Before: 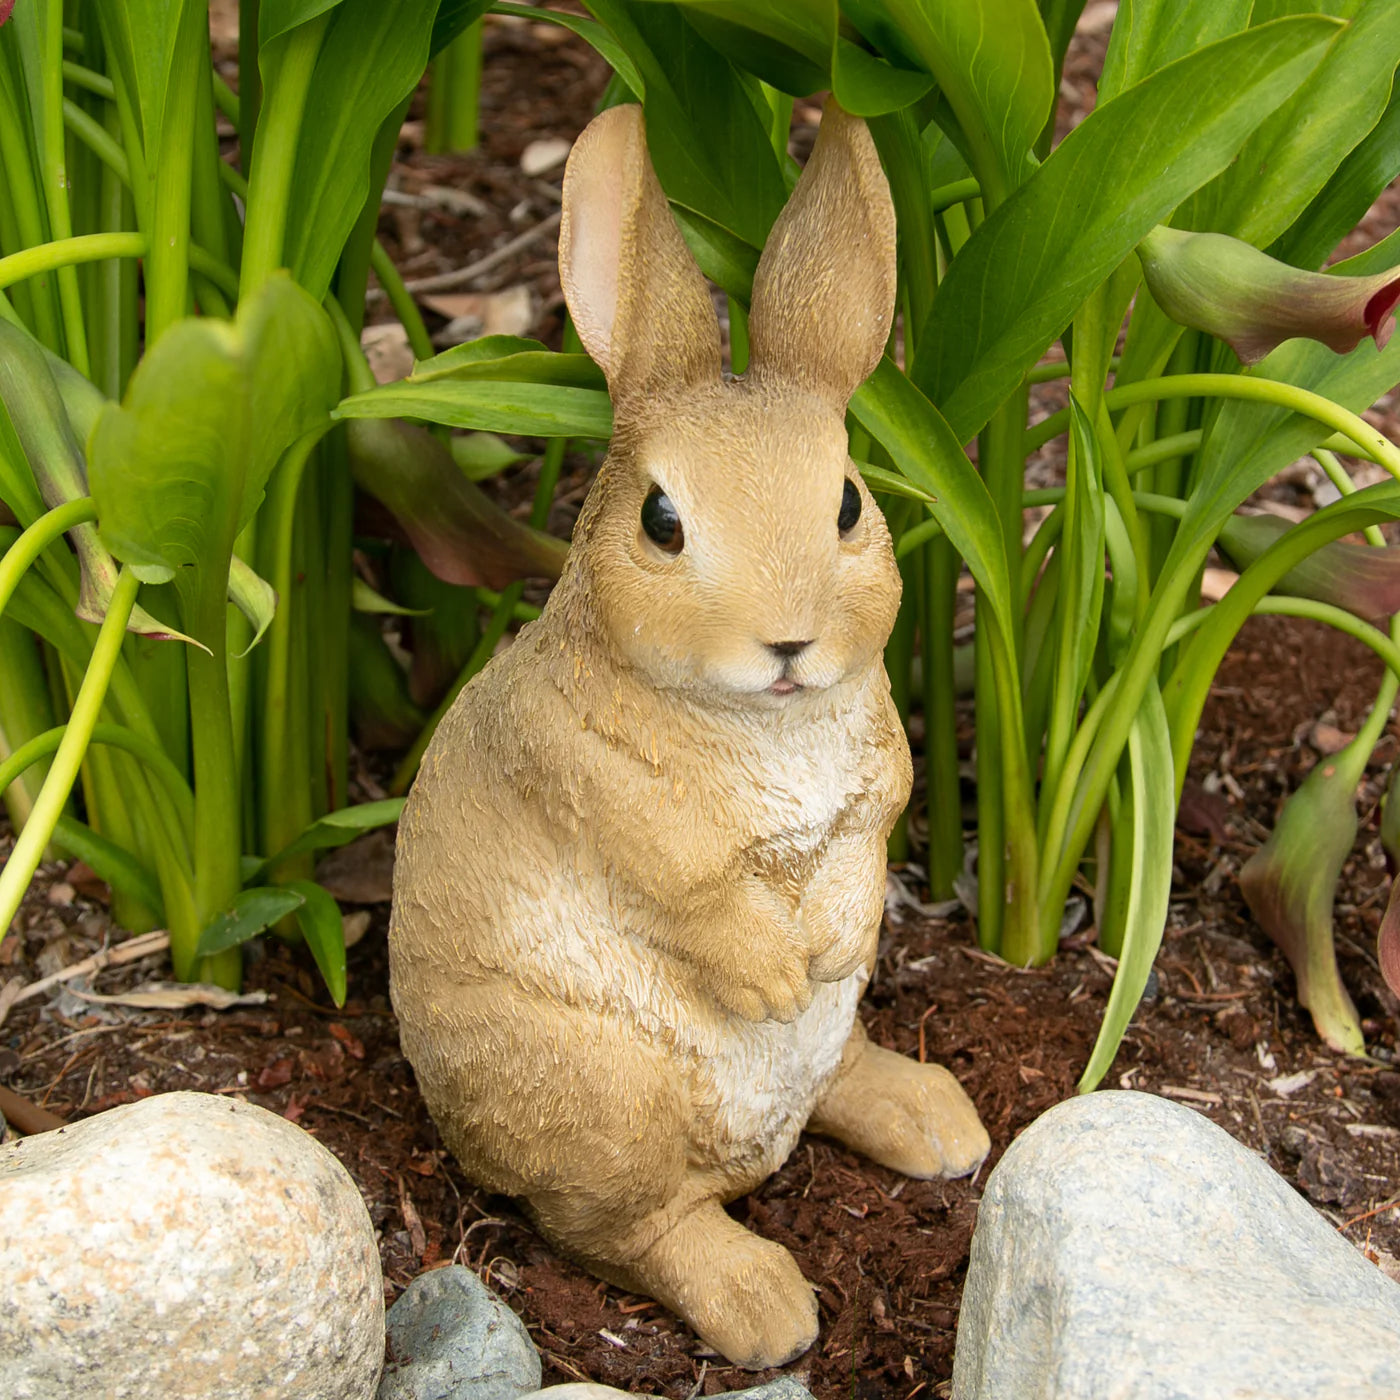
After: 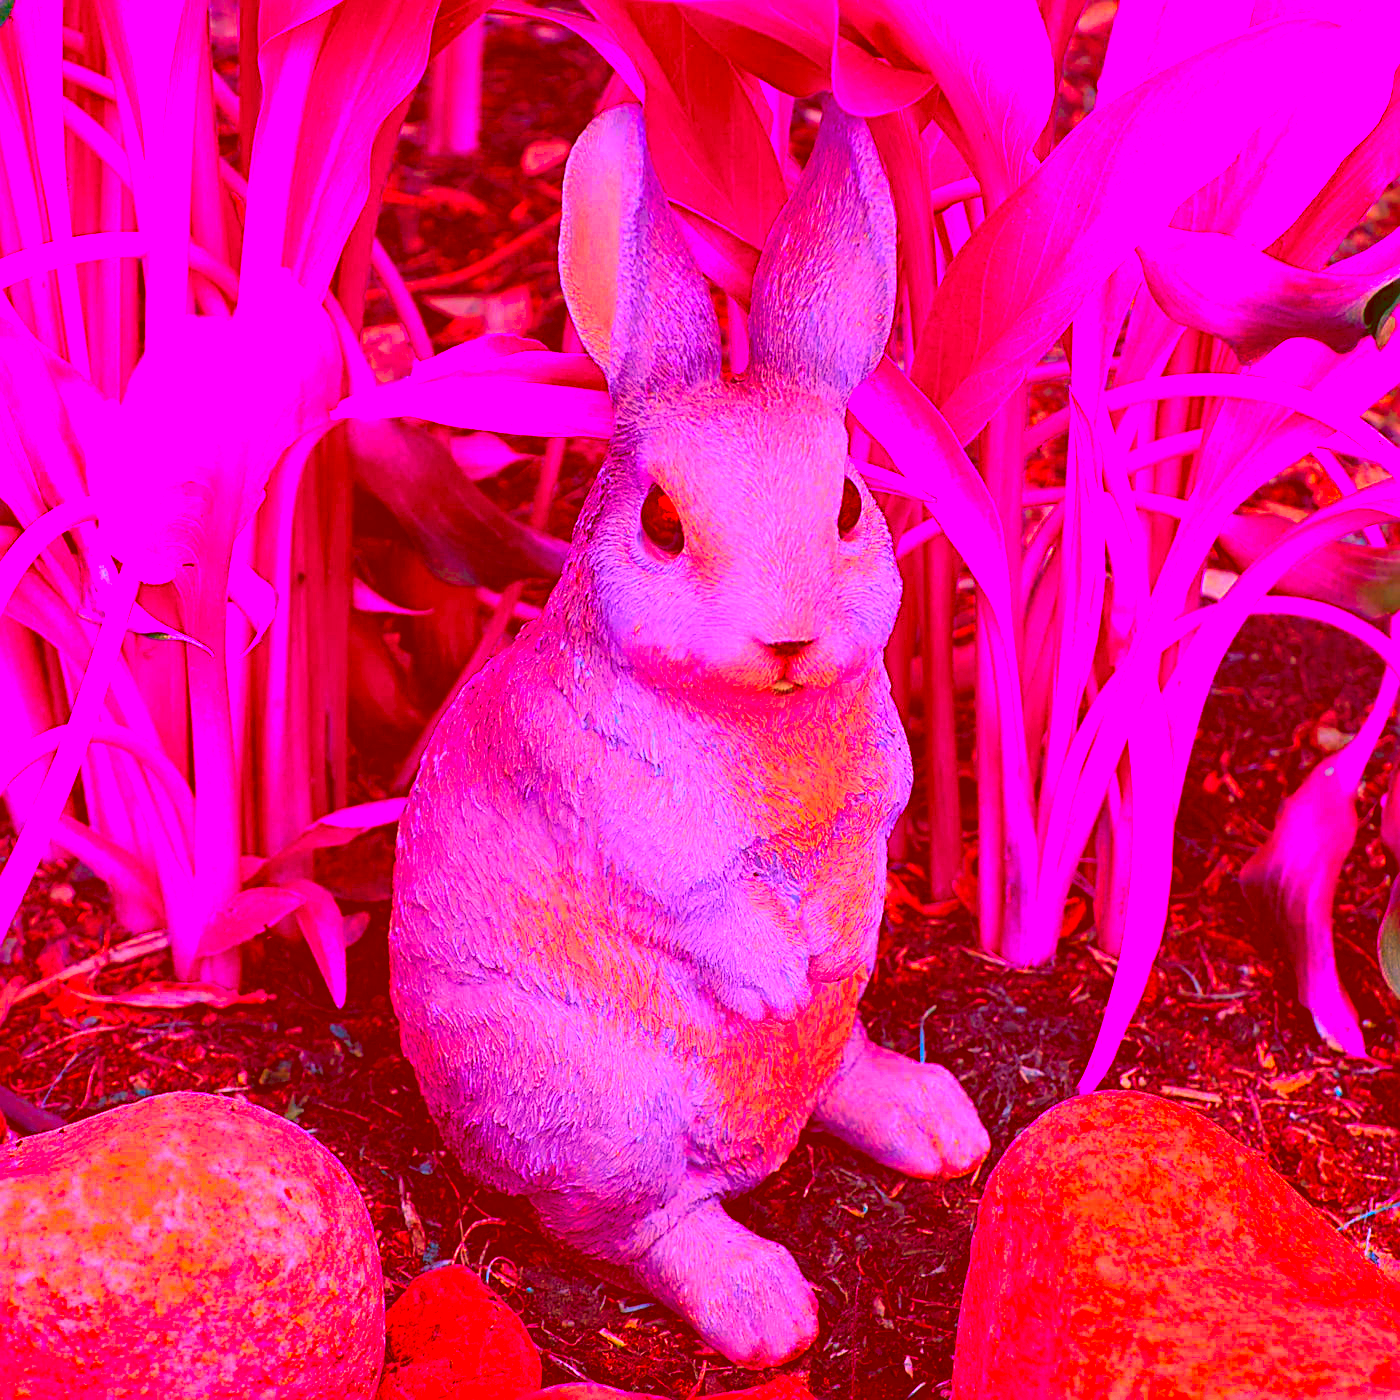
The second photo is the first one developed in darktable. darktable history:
sharpen: radius 2.685, amount 0.66
color balance rgb: shadows lift › chroma 1.008%, shadows lift › hue 30.27°, perceptual saturation grading › global saturation 38.921%, global vibrance 9.484%
color correction: highlights a* -39.67, highlights b* -39.3, shadows a* -39.94, shadows b* -39.26, saturation -2.97
